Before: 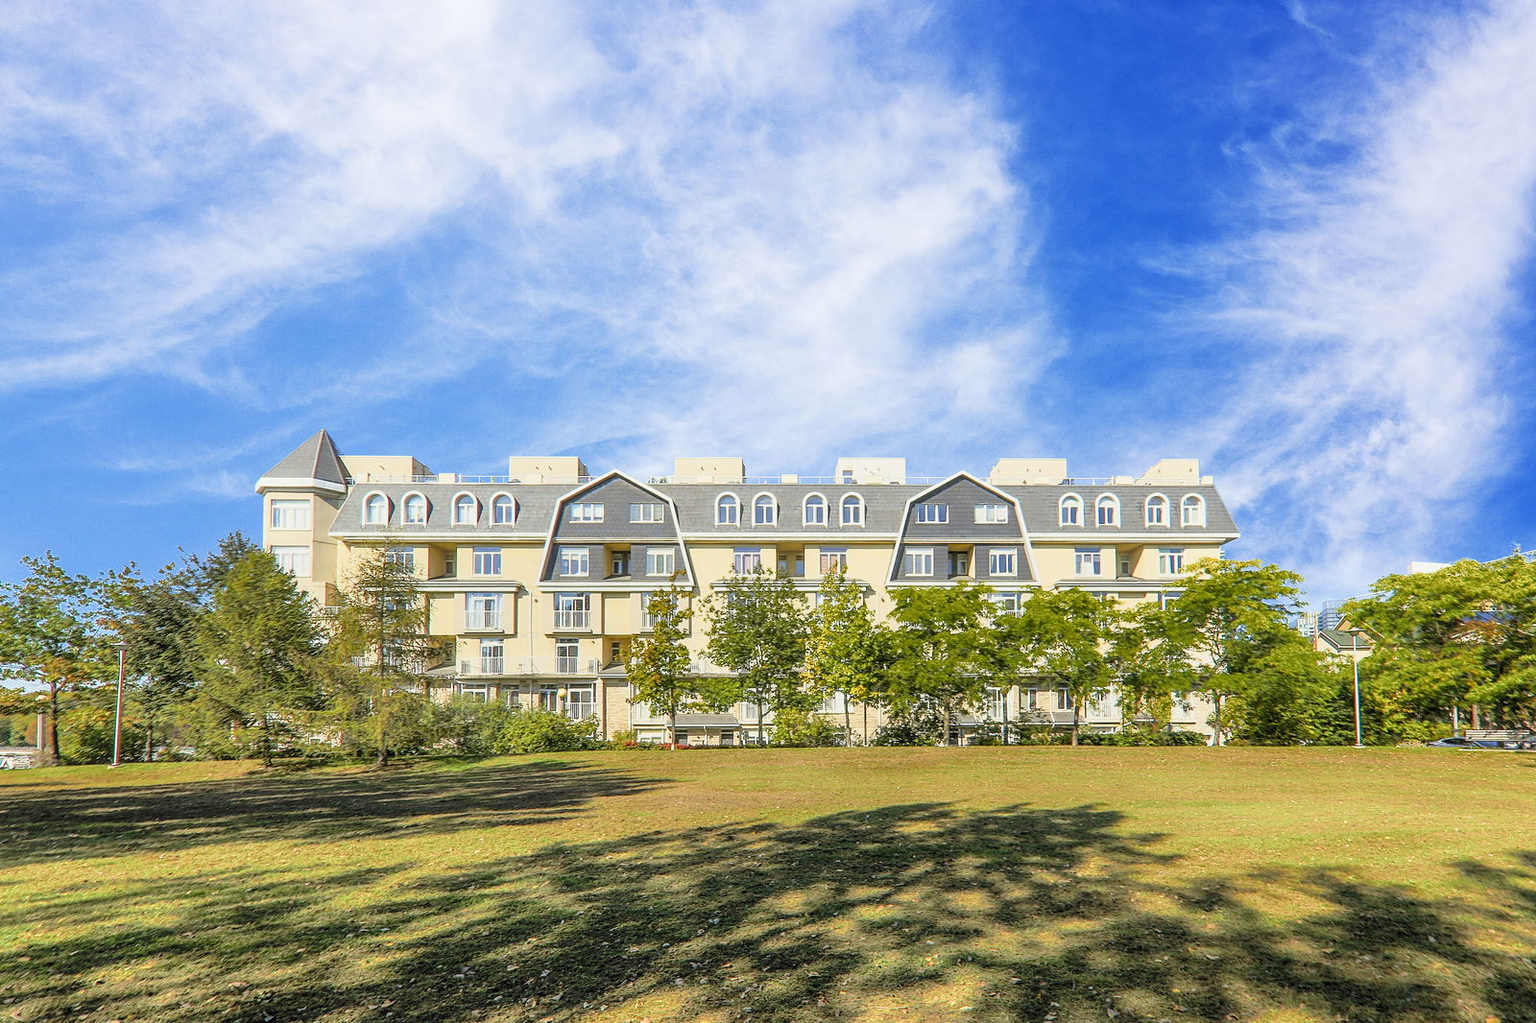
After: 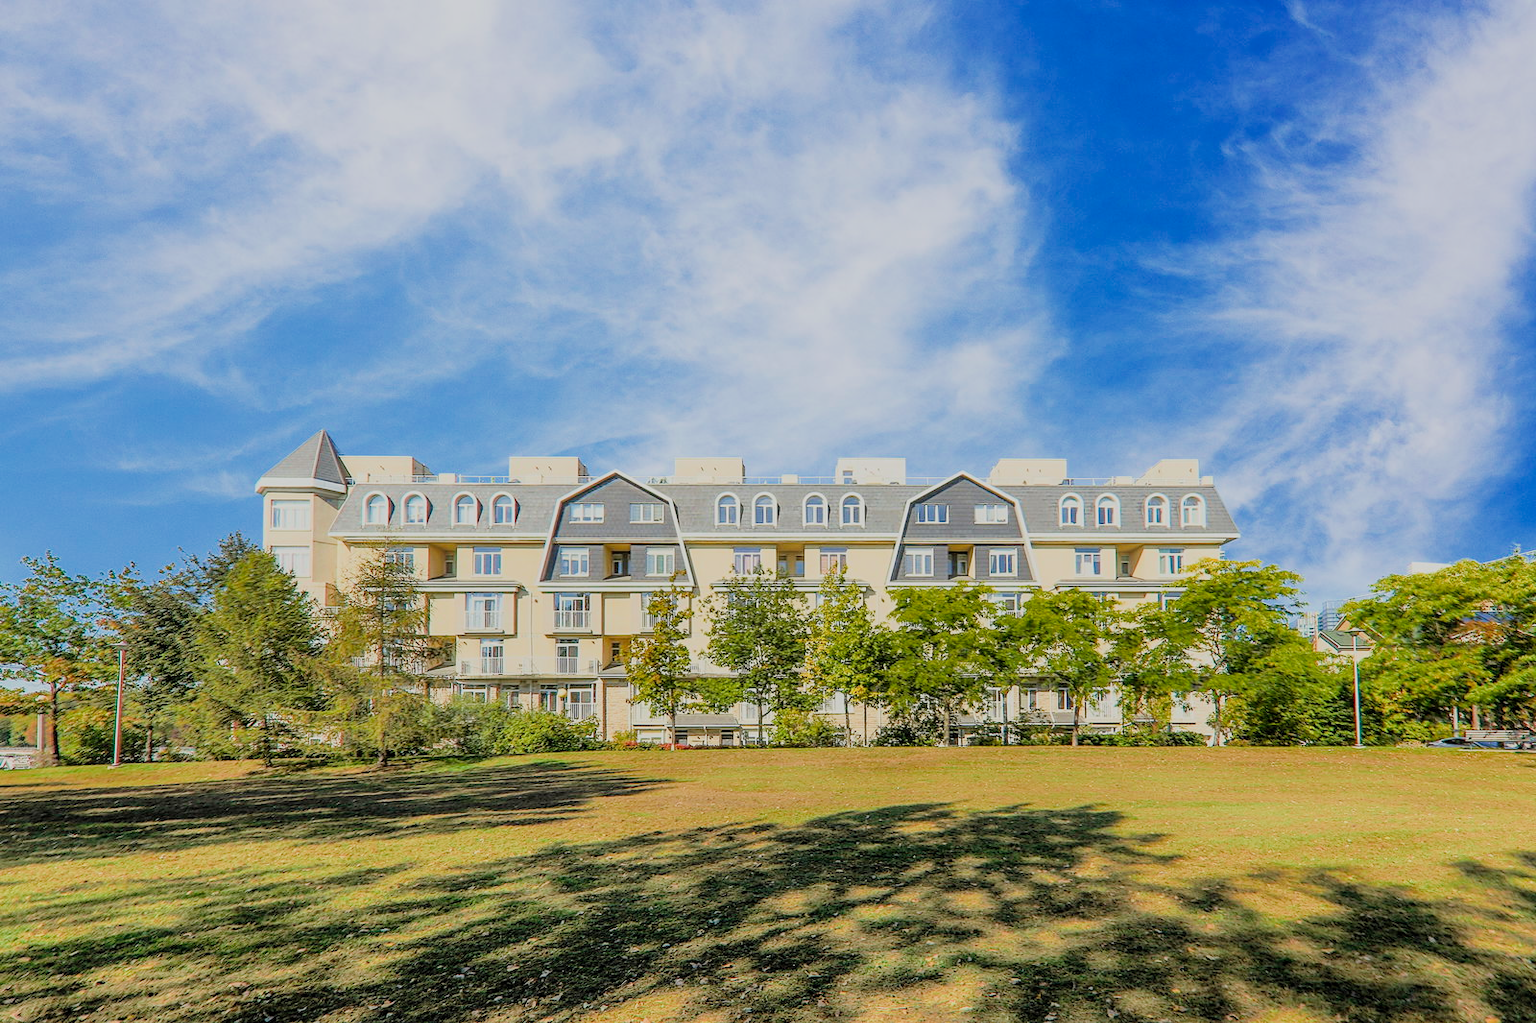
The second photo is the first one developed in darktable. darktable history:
filmic rgb: black relative exposure -7.65 EV, white relative exposure 4.56 EV, hardness 3.61, iterations of high-quality reconstruction 0, contrast in shadows safe
